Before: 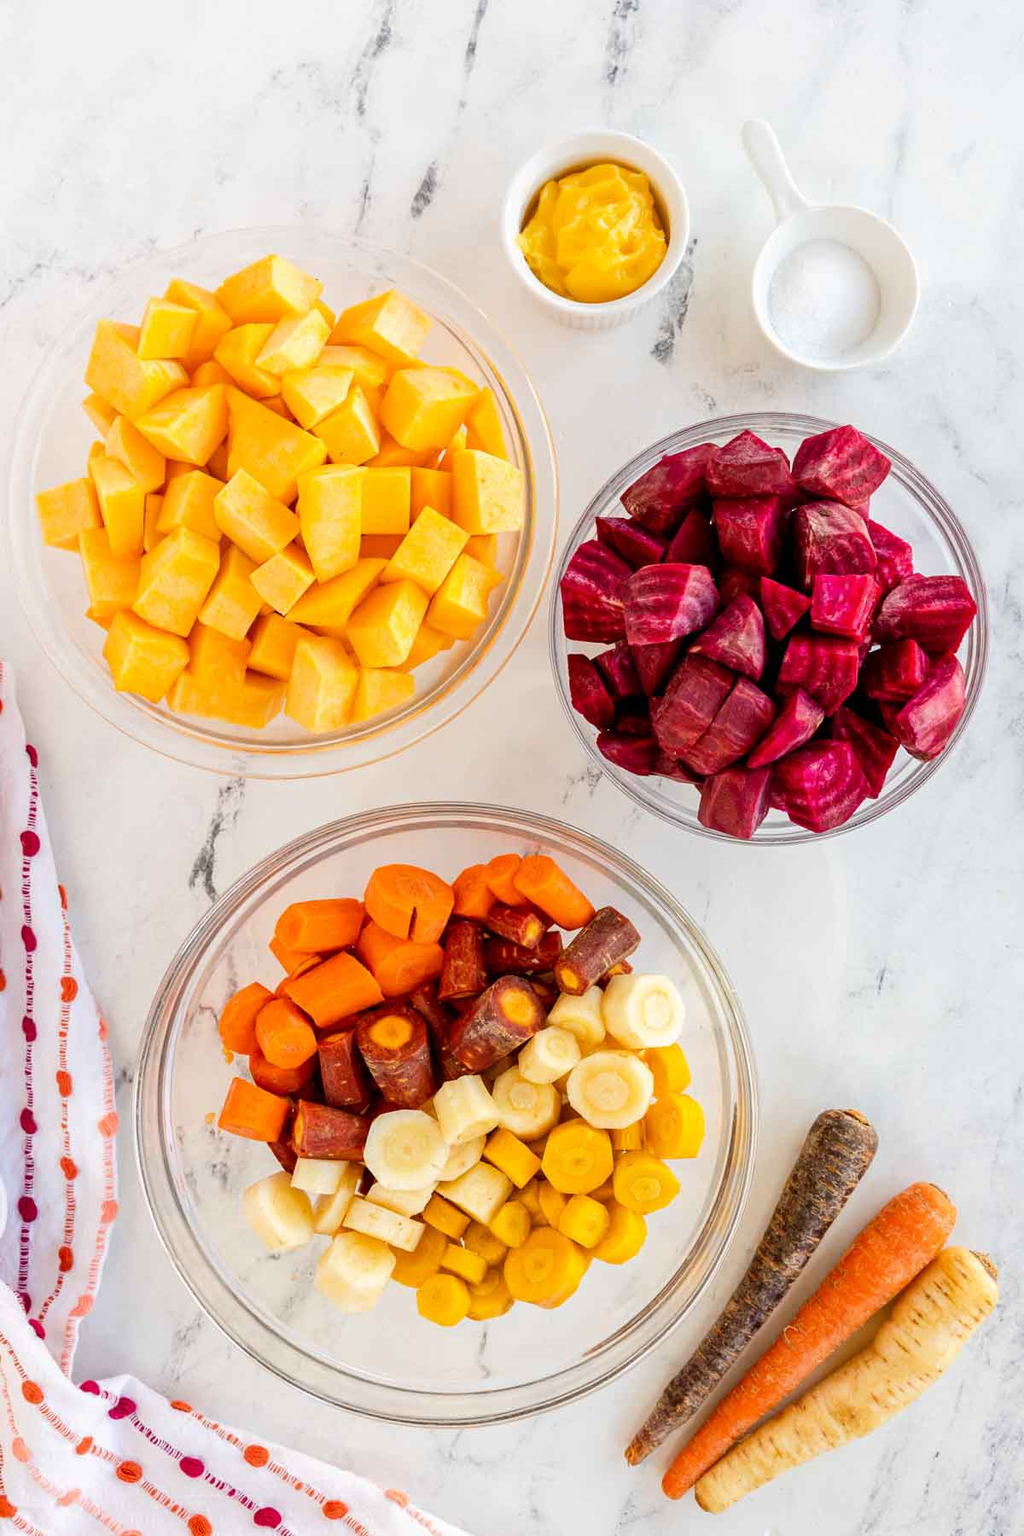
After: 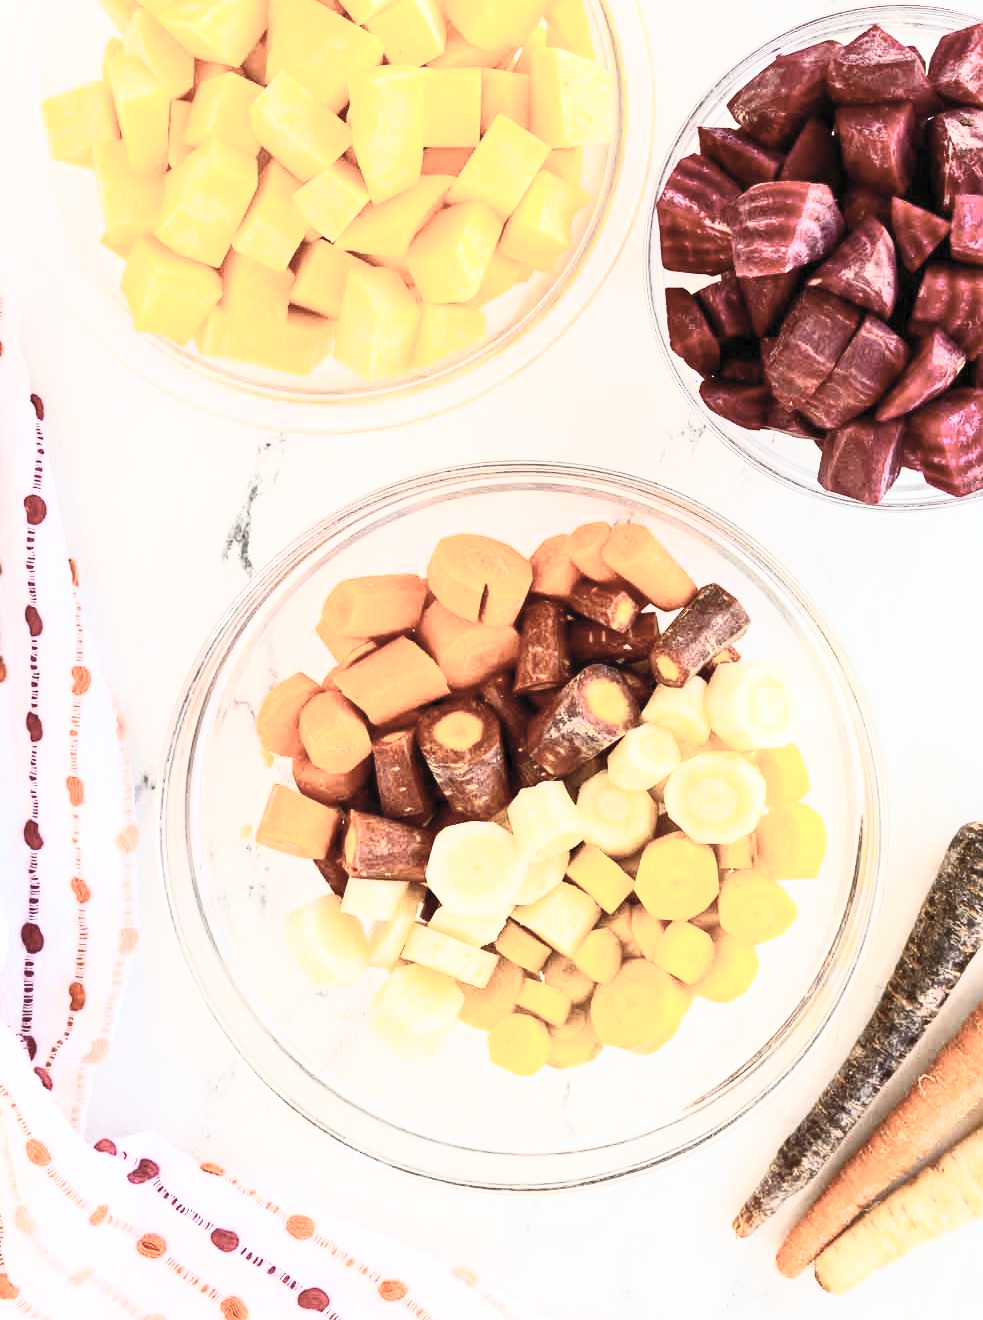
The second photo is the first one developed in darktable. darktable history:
crop: top 26.638%, right 18.051%
contrast brightness saturation: contrast 0.586, brightness 0.575, saturation -0.348
